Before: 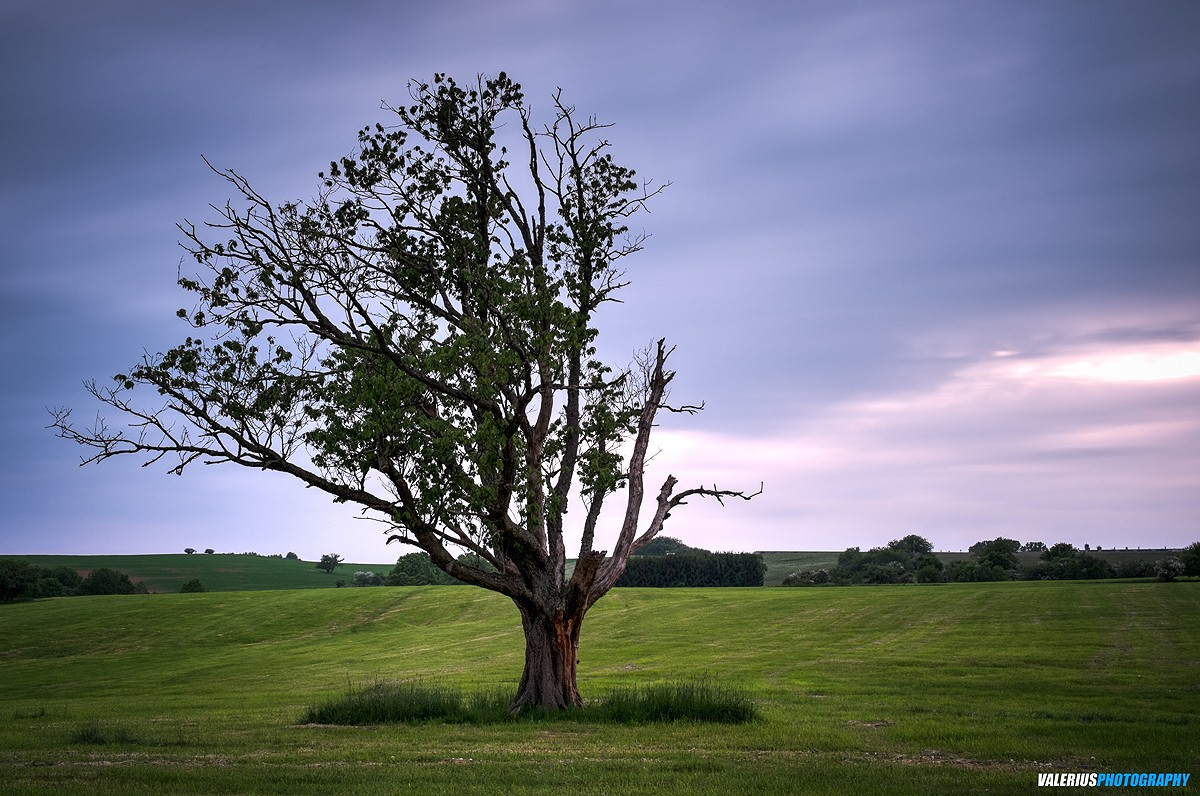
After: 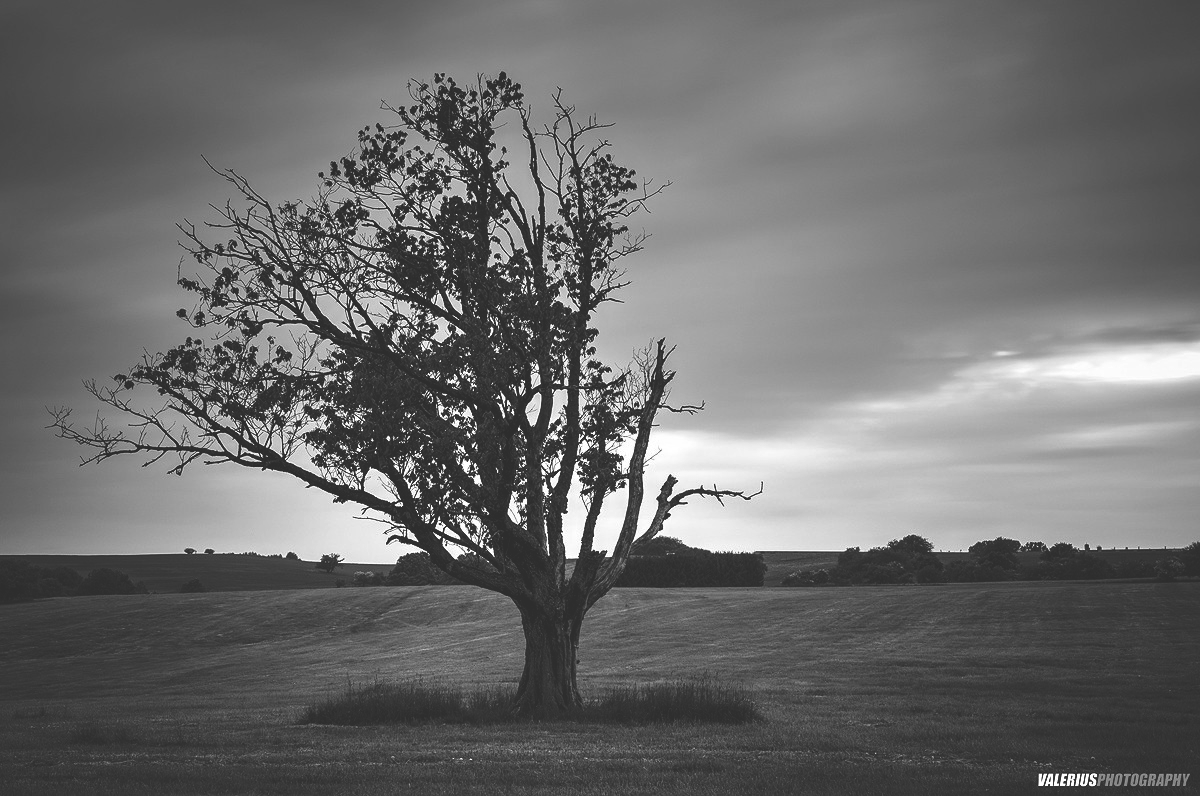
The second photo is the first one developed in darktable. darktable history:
monochrome: a 16.06, b 15.48, size 1
rgb curve: curves: ch0 [(0, 0.186) (0.314, 0.284) (0.576, 0.466) (0.805, 0.691) (0.936, 0.886)]; ch1 [(0, 0.186) (0.314, 0.284) (0.581, 0.534) (0.771, 0.746) (0.936, 0.958)]; ch2 [(0, 0.216) (0.275, 0.39) (1, 1)], mode RGB, independent channels, compensate middle gray true, preserve colors none
